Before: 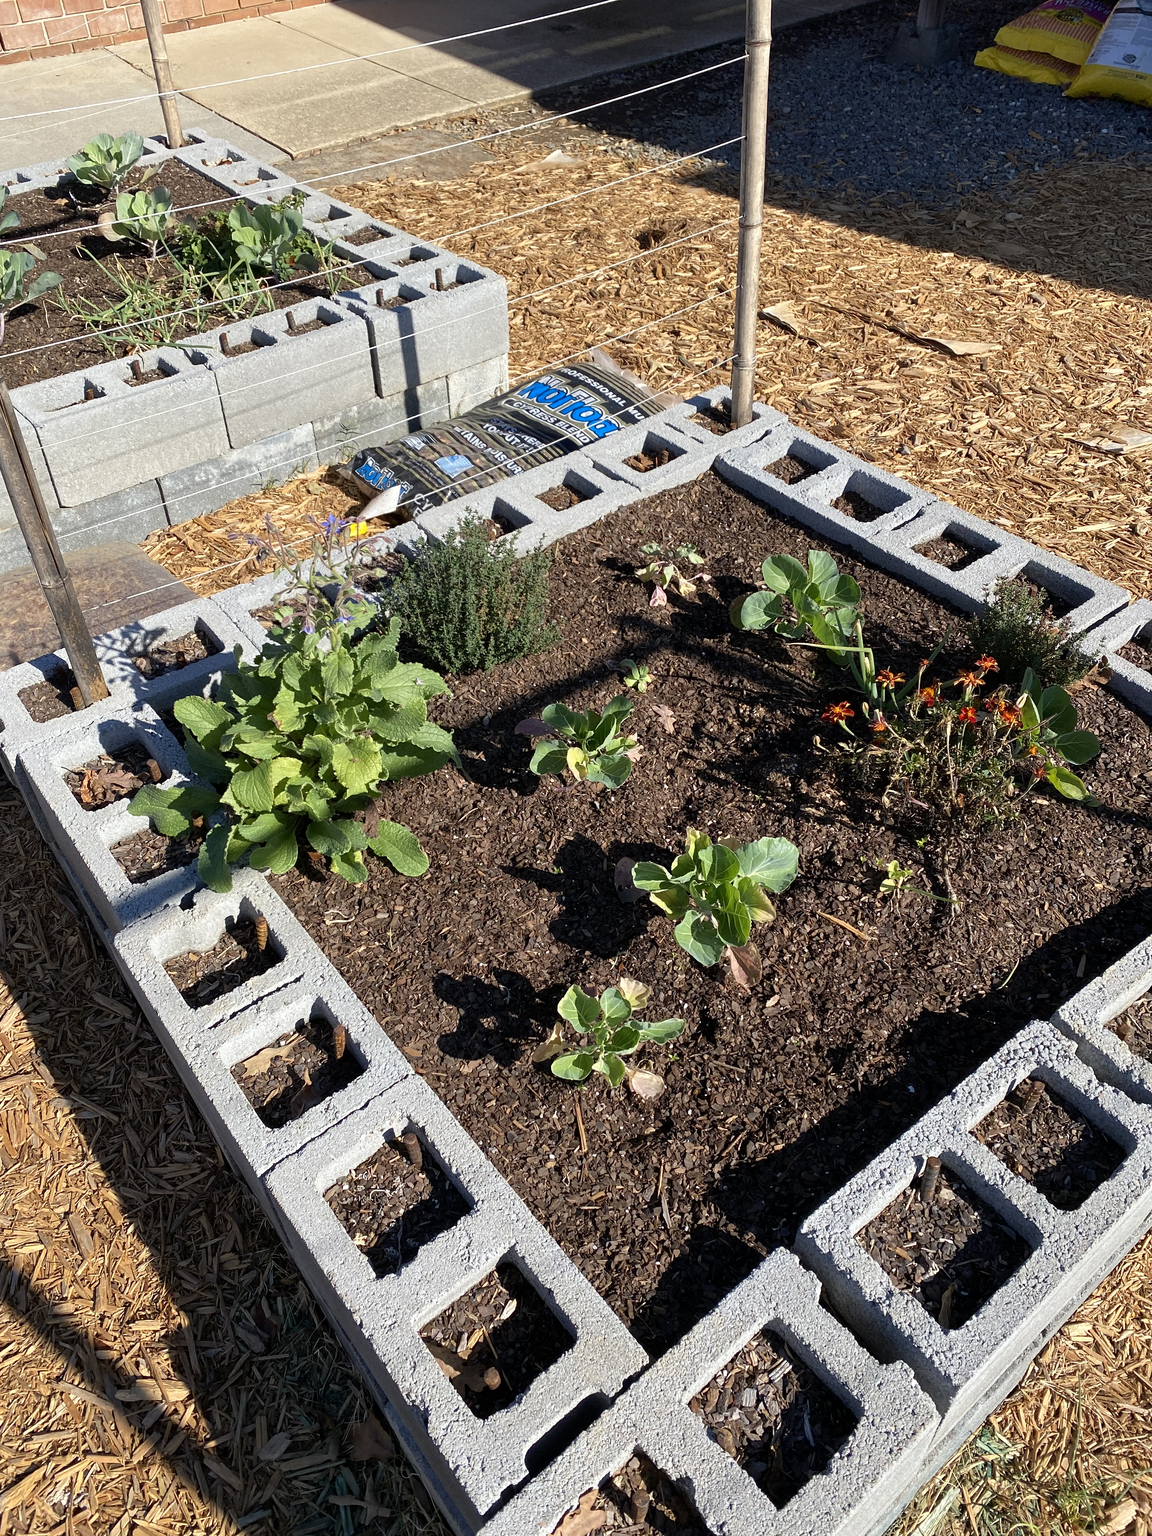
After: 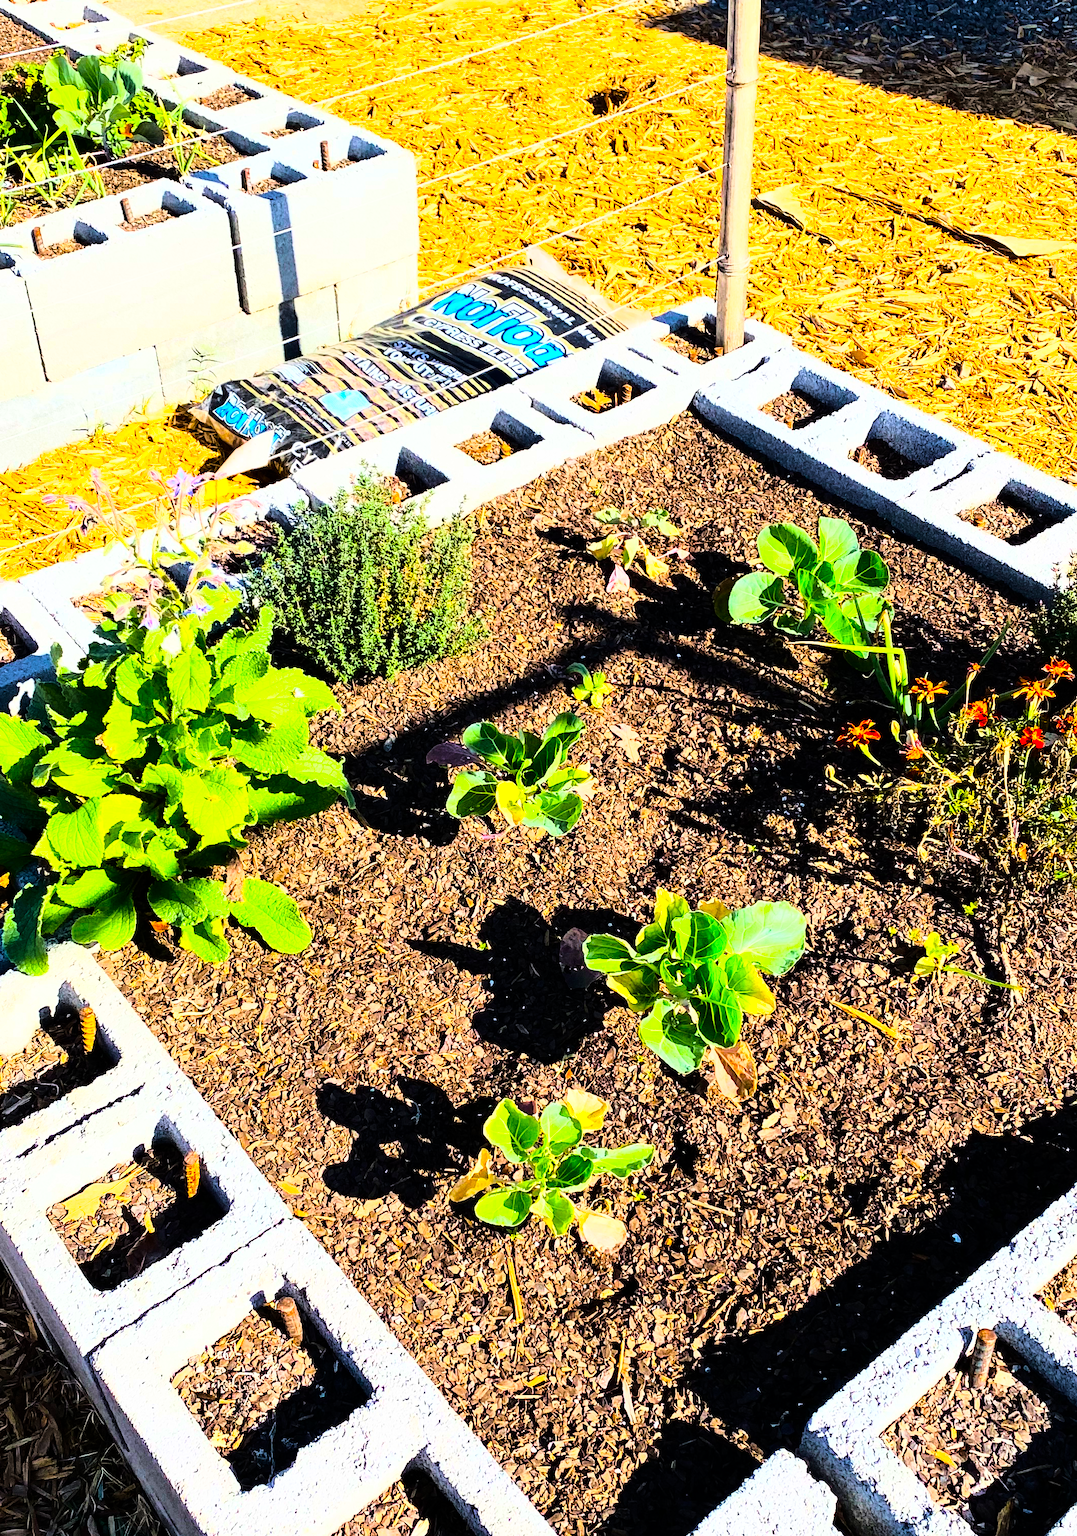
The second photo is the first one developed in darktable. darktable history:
velvia: on, module defaults
base curve: curves: ch0 [(0, 0) (0.028, 0.03) (0.121, 0.232) (0.46, 0.748) (0.859, 0.968) (1, 1)]
crop and rotate: left 17.046%, top 10.659%, right 12.989%, bottom 14.553%
color balance: input saturation 134.34%, contrast -10.04%, contrast fulcrum 19.67%, output saturation 133.51%
rgb curve: curves: ch0 [(0, 0) (0.21, 0.15) (0.24, 0.21) (0.5, 0.75) (0.75, 0.96) (0.89, 0.99) (1, 1)]; ch1 [(0, 0.02) (0.21, 0.13) (0.25, 0.2) (0.5, 0.67) (0.75, 0.9) (0.89, 0.97) (1, 1)]; ch2 [(0, 0.02) (0.21, 0.13) (0.25, 0.2) (0.5, 0.67) (0.75, 0.9) (0.89, 0.97) (1, 1)], compensate middle gray true
